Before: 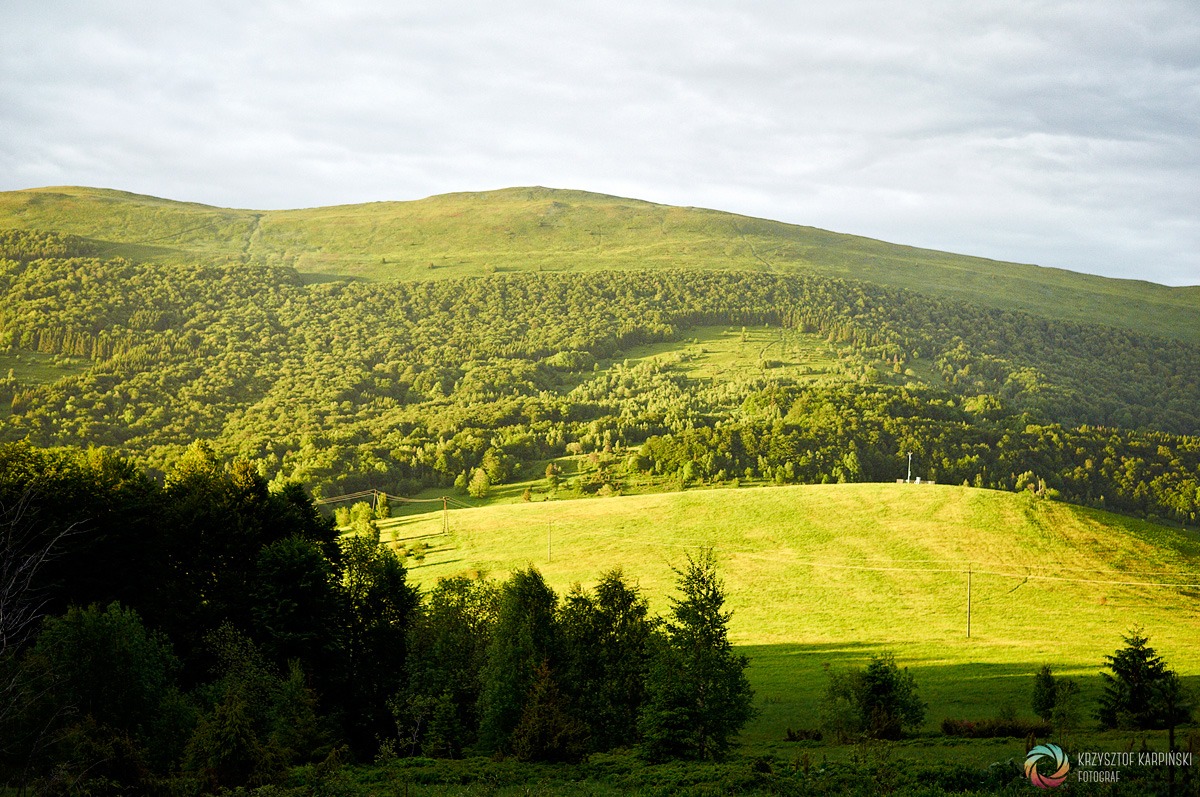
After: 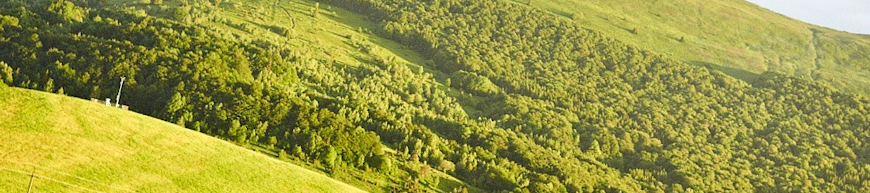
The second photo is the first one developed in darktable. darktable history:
white balance: red 1, blue 1
crop and rotate: angle 16.12°, top 30.835%, bottom 35.653%
